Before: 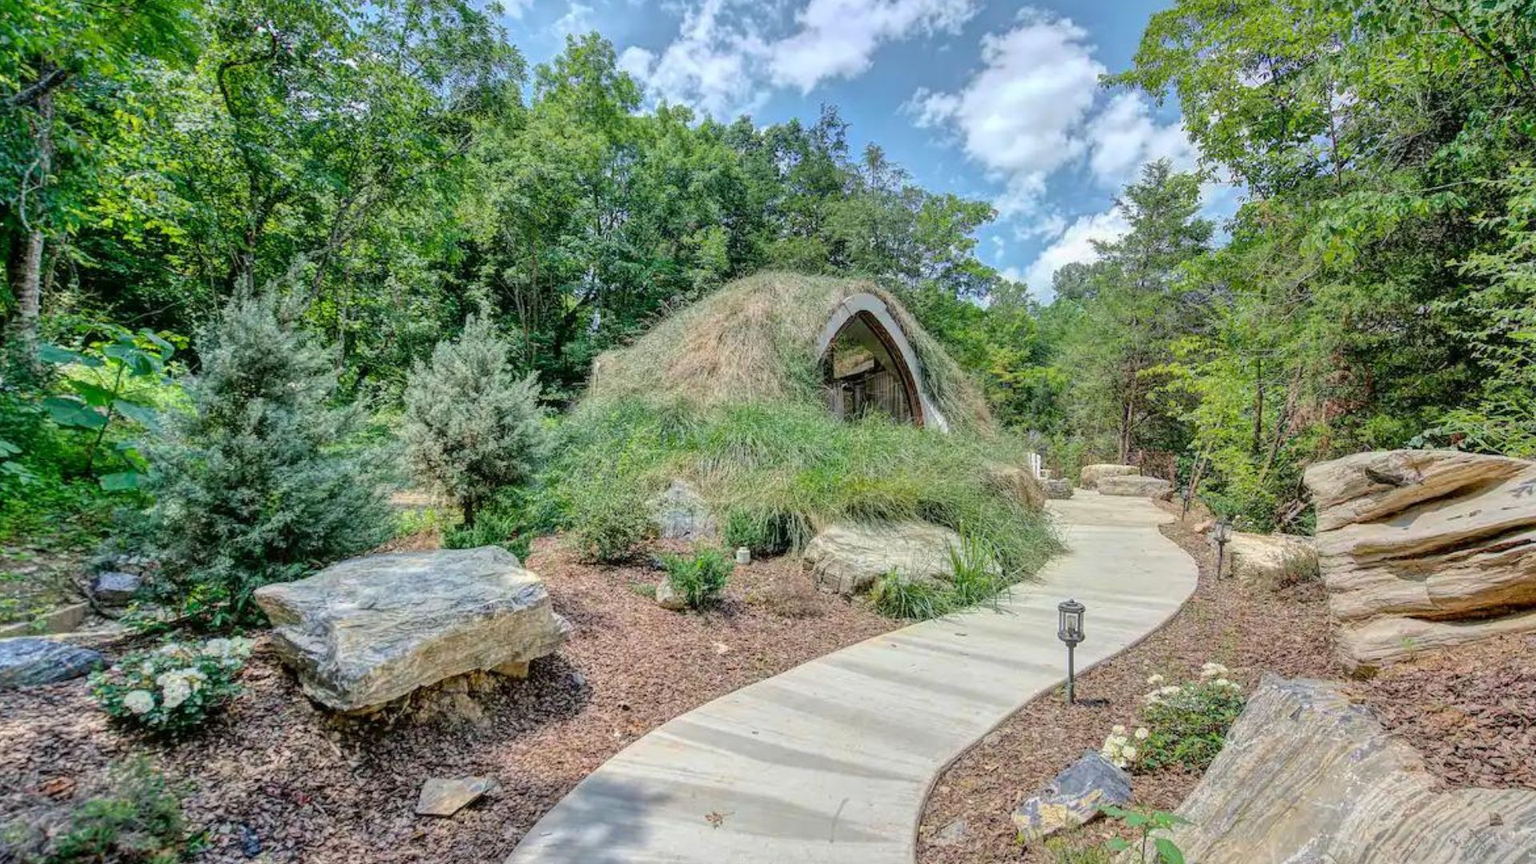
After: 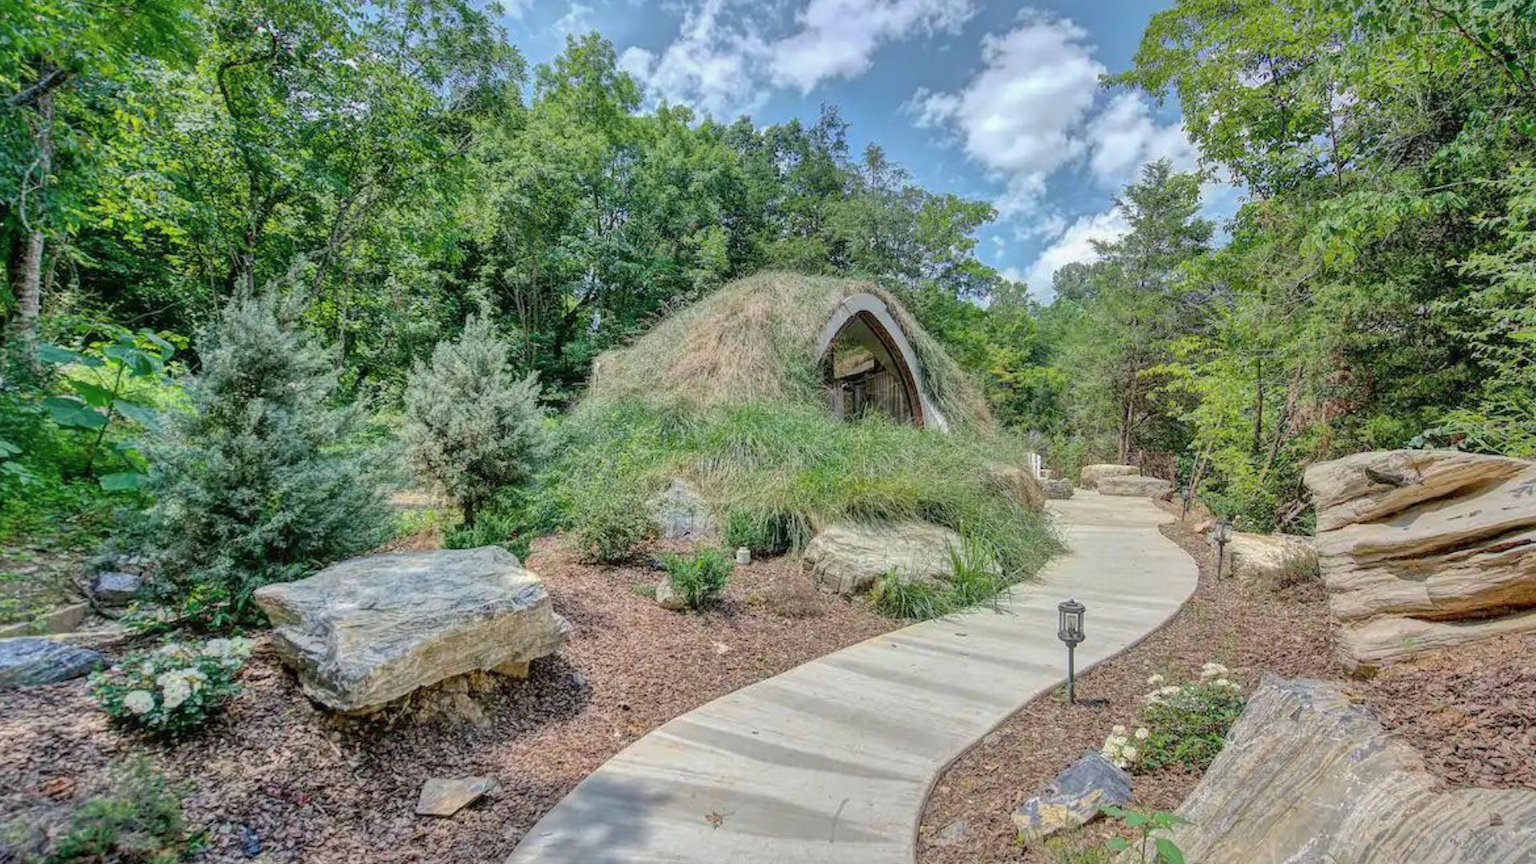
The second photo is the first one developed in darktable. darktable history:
shadows and highlights: on, module defaults
contrast brightness saturation: saturation -0.068
